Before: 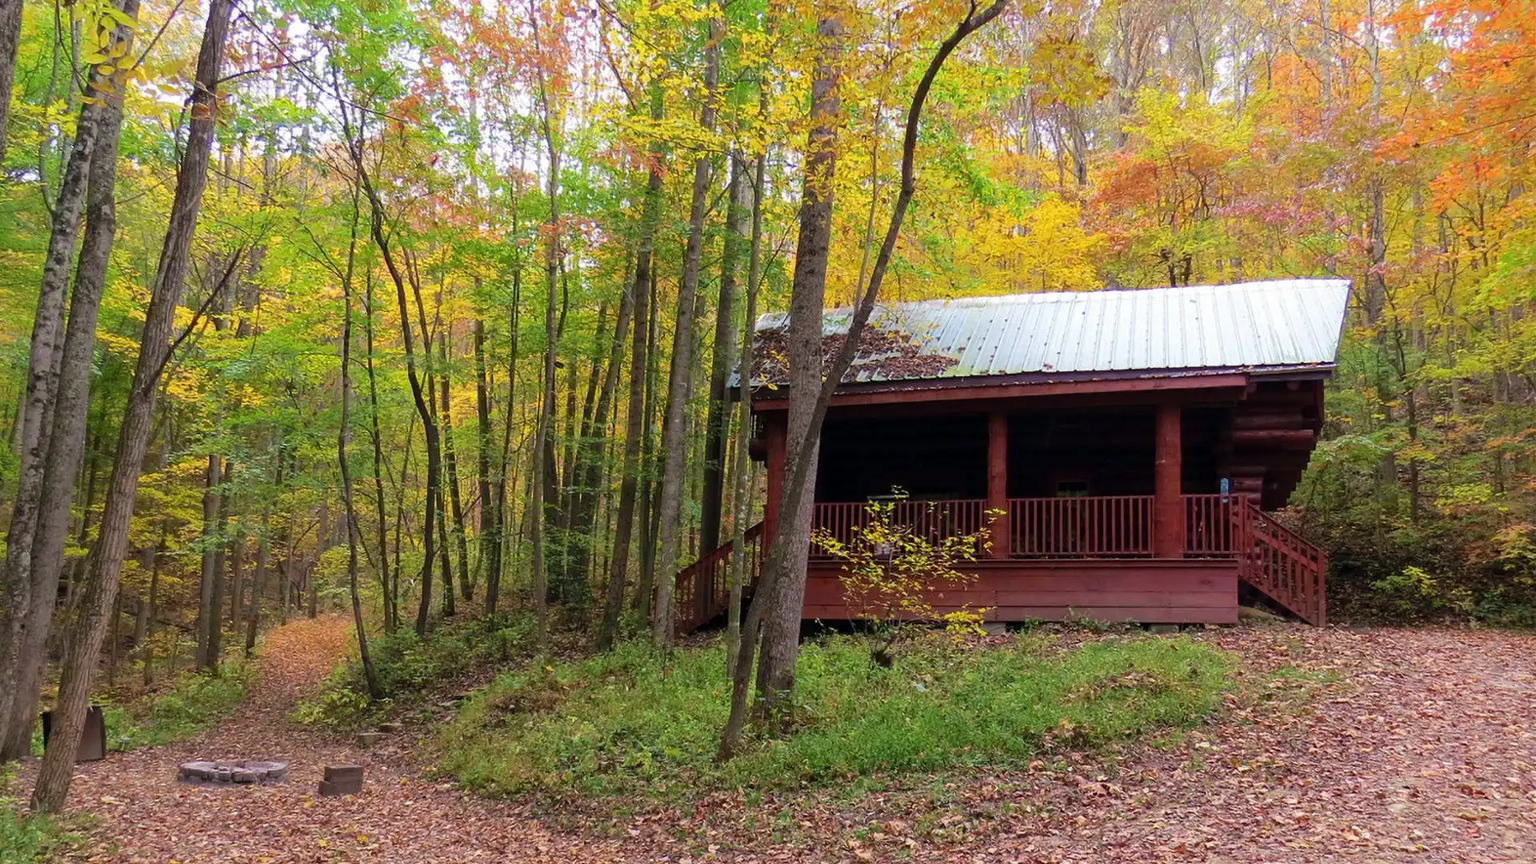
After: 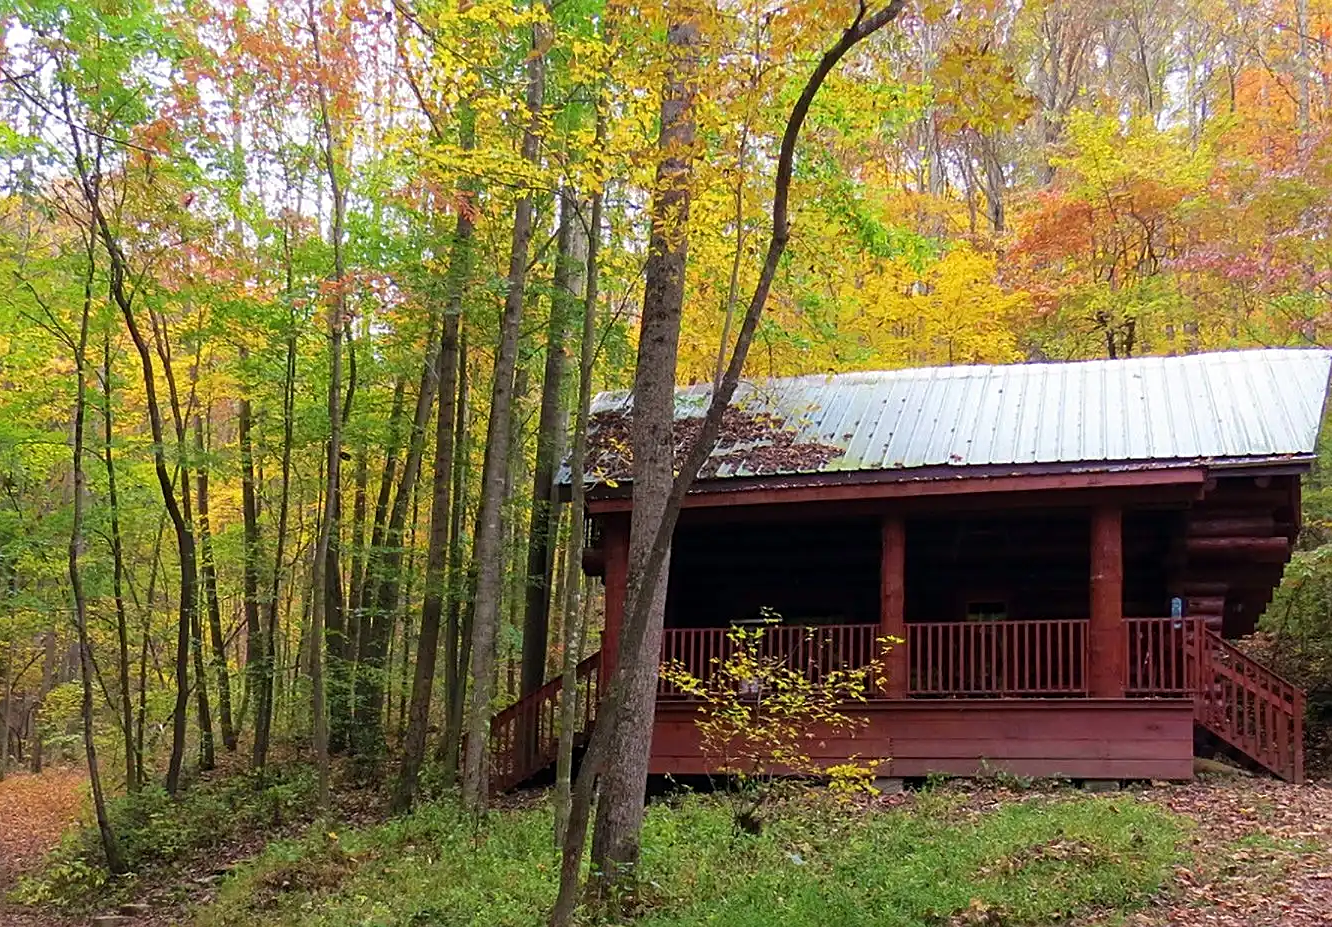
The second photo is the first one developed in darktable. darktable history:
crop: left 18.444%, right 12.137%, bottom 14.112%
sharpen: radius 2.495, amount 0.334
